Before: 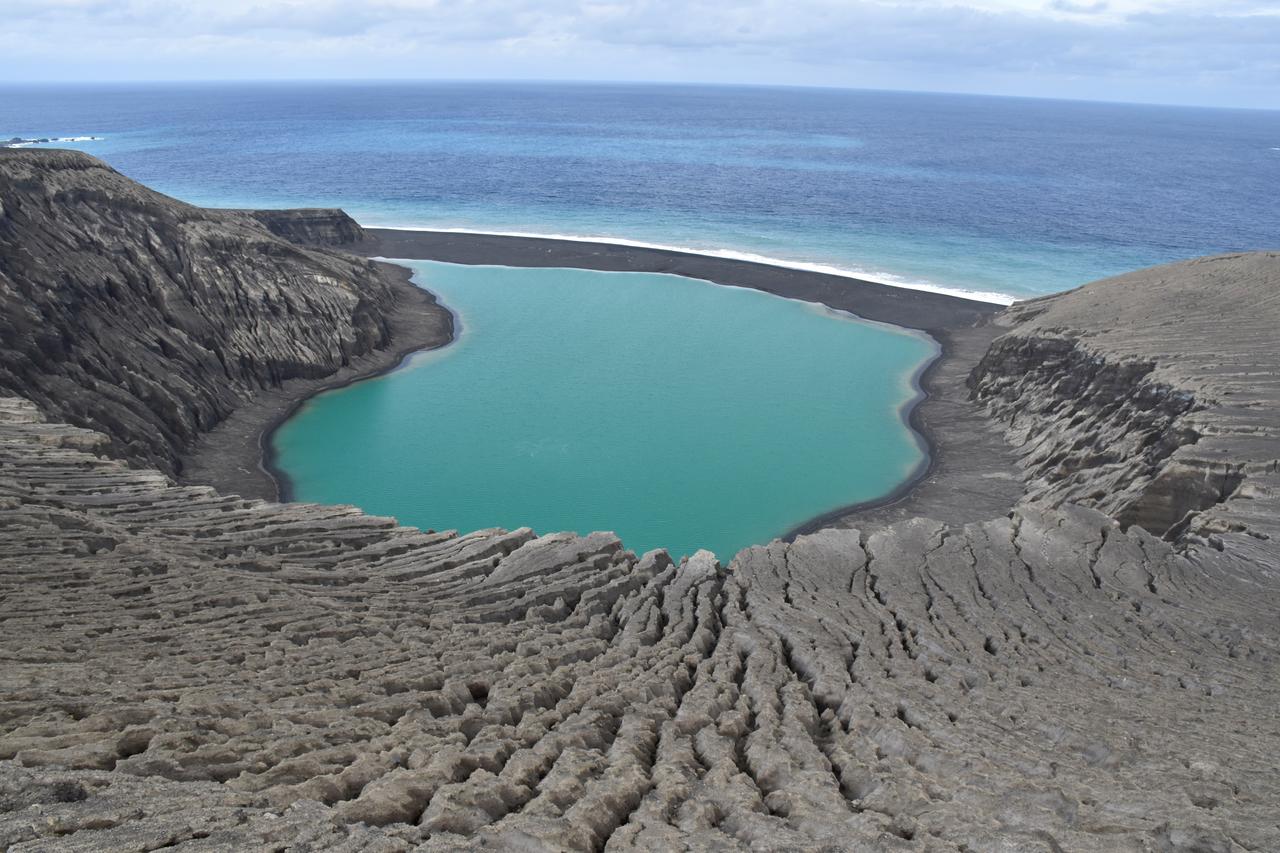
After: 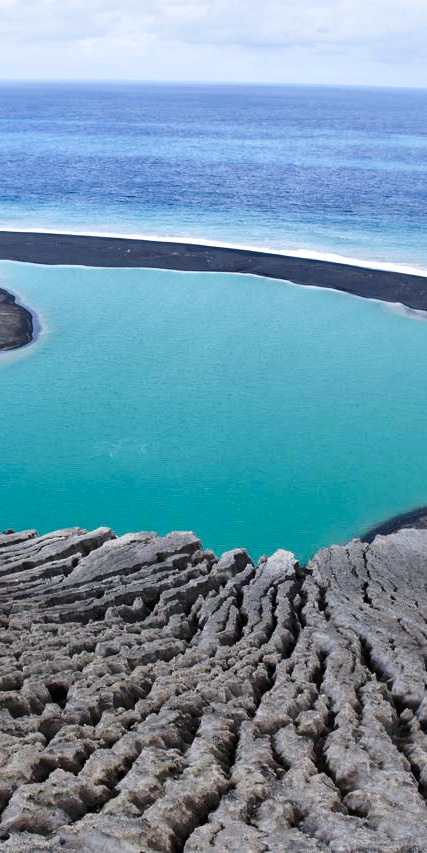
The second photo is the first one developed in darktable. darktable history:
color calibration: gray › normalize channels true, illuminant as shot in camera, x 0.358, y 0.373, temperature 4628.91 K, gamut compression 0.025
tone curve: curves: ch0 [(0, 0.023) (0.132, 0.075) (0.251, 0.186) (0.441, 0.476) (0.662, 0.757) (0.849, 0.927) (1, 0.99)]; ch1 [(0, 0) (0.447, 0.411) (0.483, 0.469) (0.498, 0.496) (0.518, 0.514) (0.561, 0.59) (0.606, 0.659) (0.657, 0.725) (0.869, 0.916) (1, 1)]; ch2 [(0, 0) (0.307, 0.315) (0.425, 0.438) (0.483, 0.477) (0.503, 0.503) (0.526, 0.553) (0.552, 0.601) (0.615, 0.669) (0.703, 0.797) (0.985, 0.966)], preserve colors none
crop: left 32.933%, right 33.668%
exposure: black level correction 0.009, exposure -0.167 EV, compensate highlight preservation false
local contrast: mode bilateral grid, contrast 20, coarseness 51, detail 128%, midtone range 0.2
